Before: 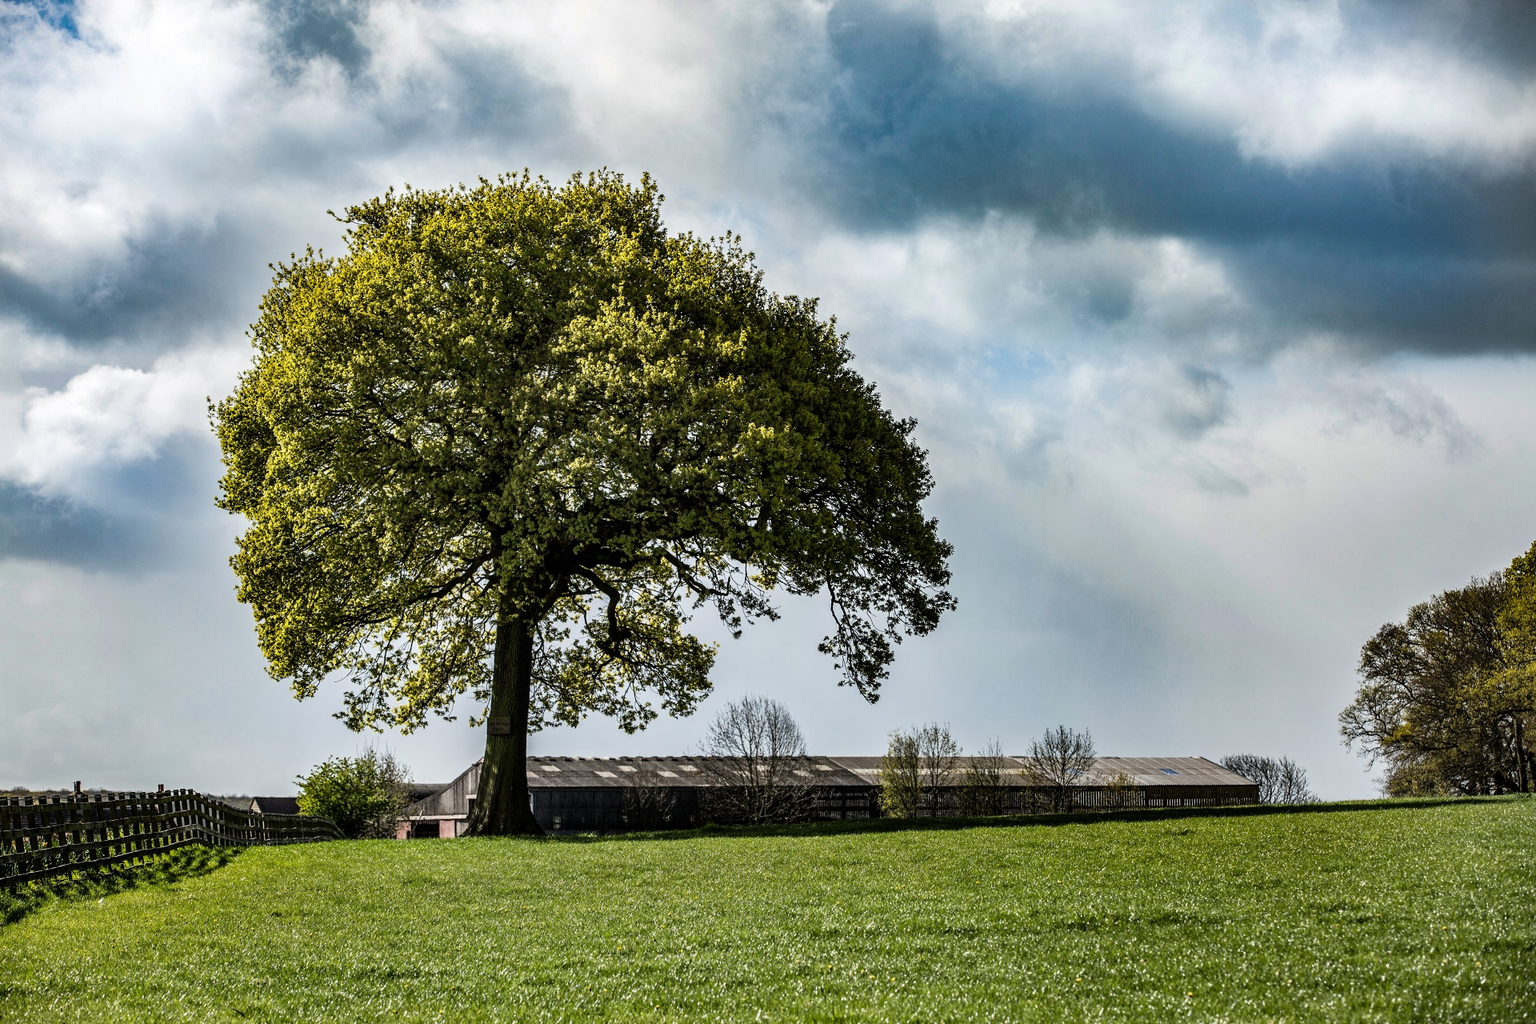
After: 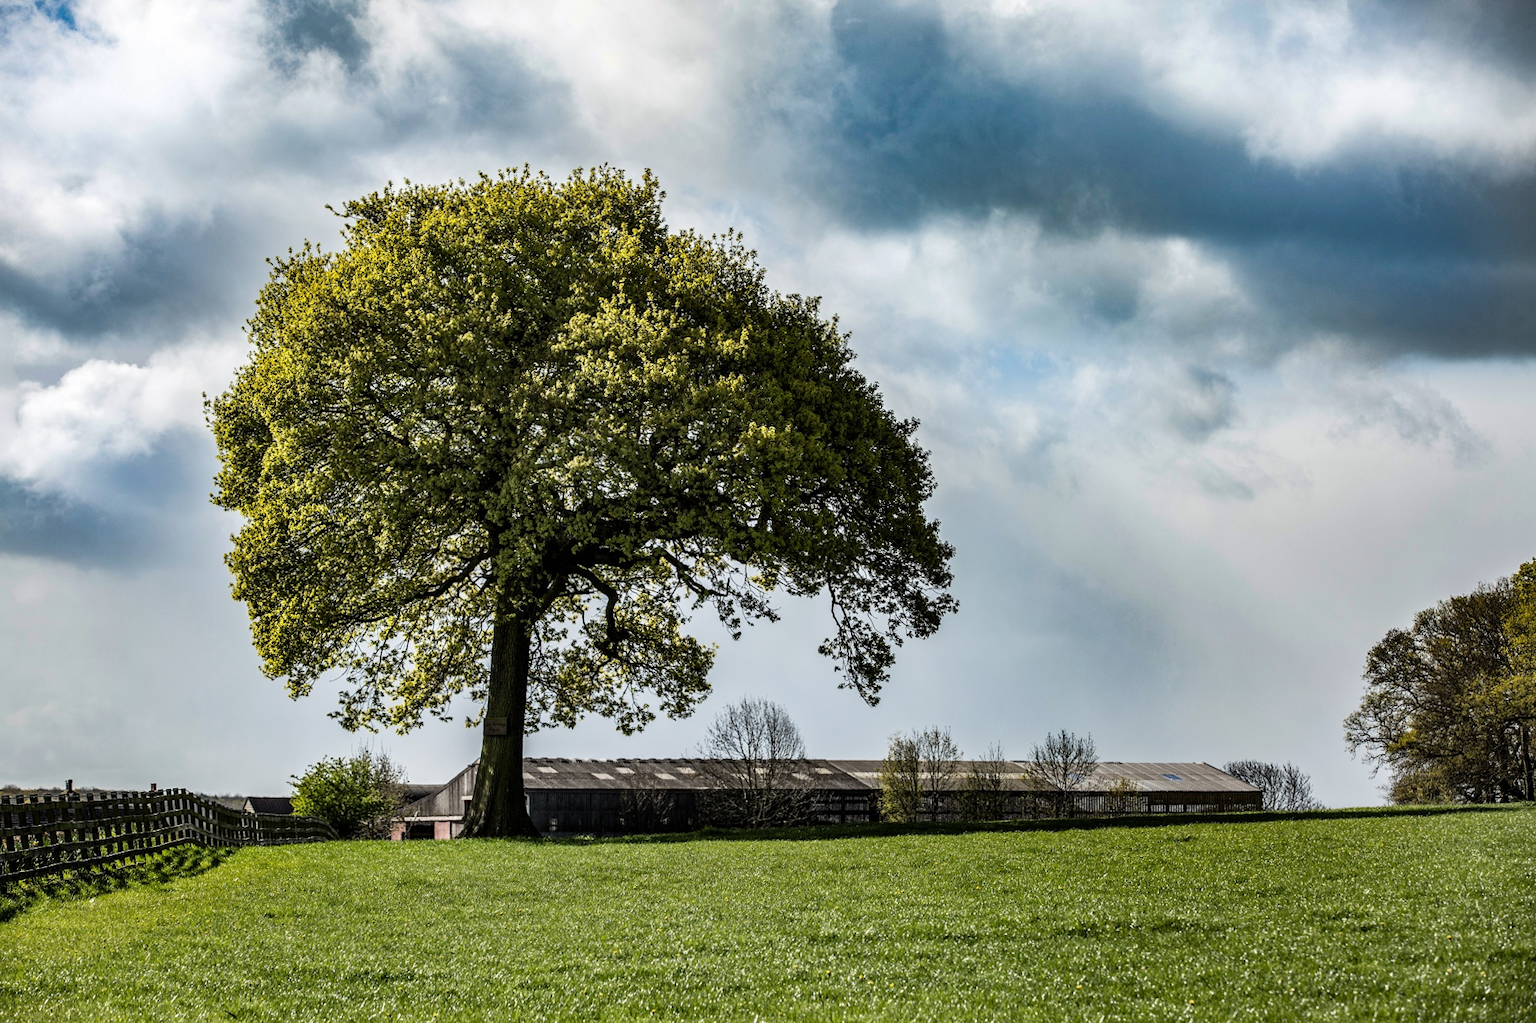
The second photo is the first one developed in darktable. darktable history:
crop and rotate: angle -0.376°
